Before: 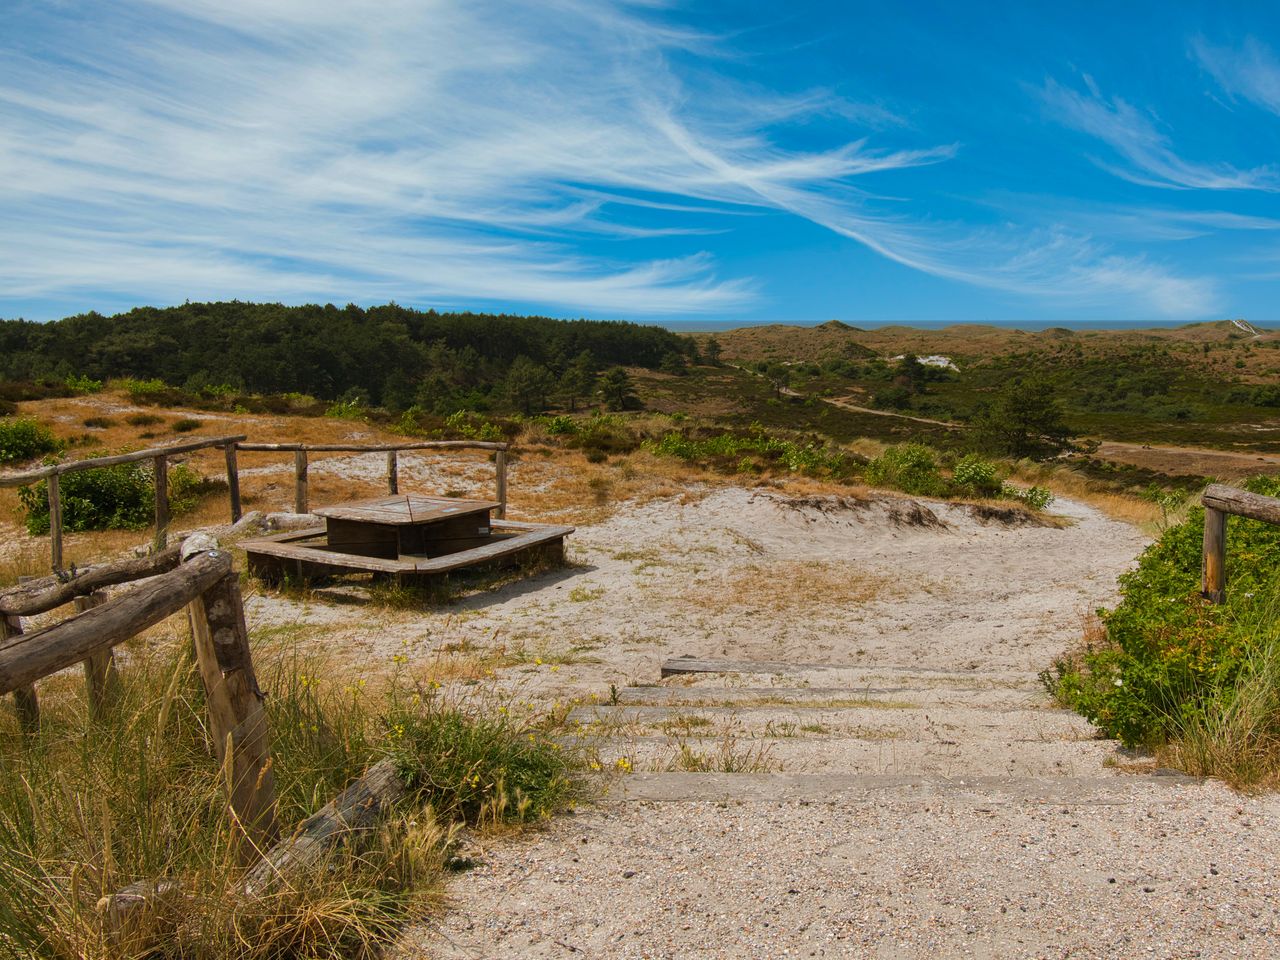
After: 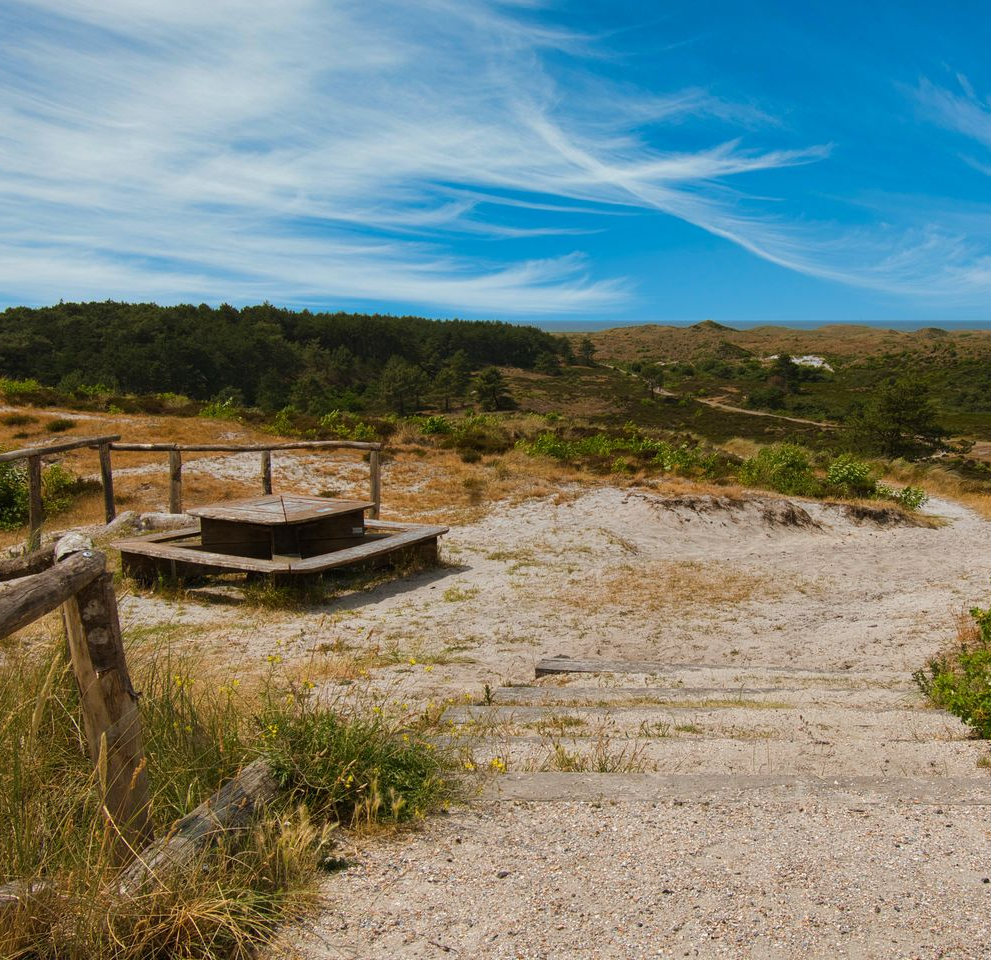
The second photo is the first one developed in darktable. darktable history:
rotate and perspective: automatic cropping off
crop: left 9.88%, right 12.664%
